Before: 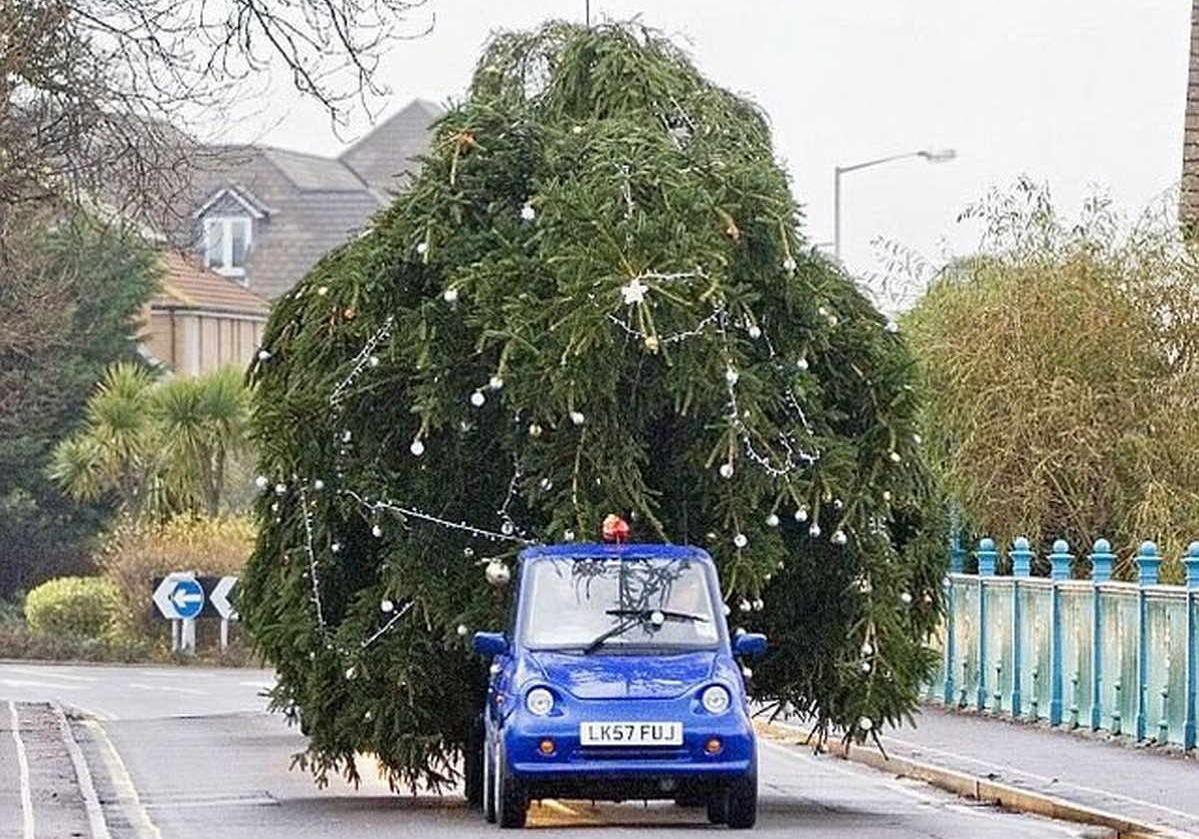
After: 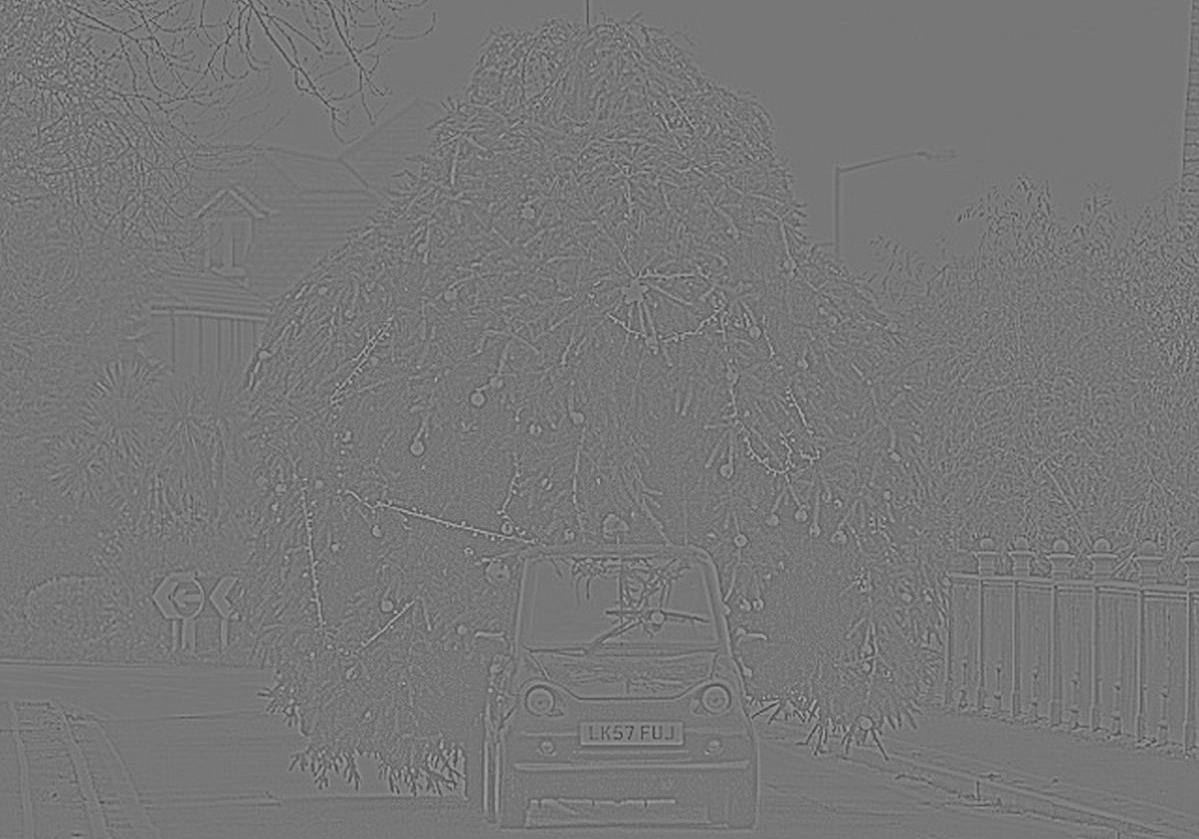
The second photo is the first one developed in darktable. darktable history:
highpass: sharpness 9.84%, contrast boost 9.94%
color zones: curves: ch0 [(0, 0.613) (0.01, 0.613) (0.245, 0.448) (0.498, 0.529) (0.642, 0.665) (0.879, 0.777) (0.99, 0.613)]; ch1 [(0, 0.272) (0.219, 0.127) (0.724, 0.346)]
